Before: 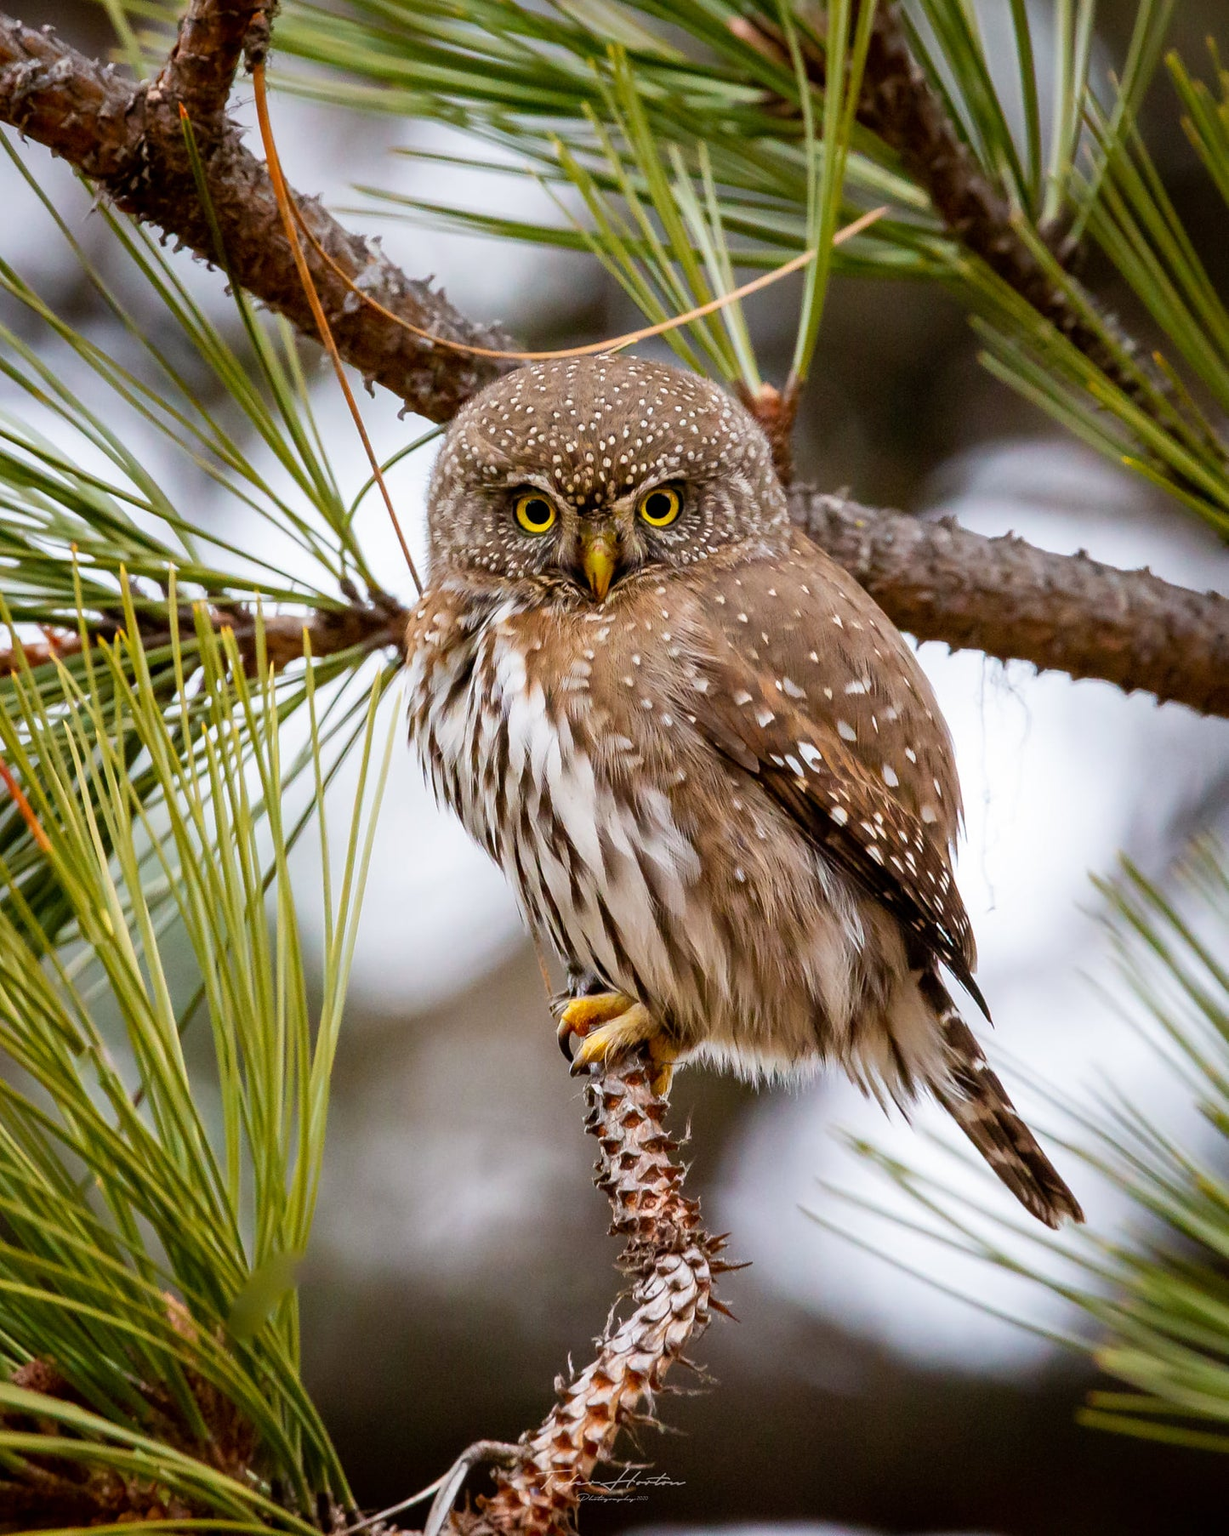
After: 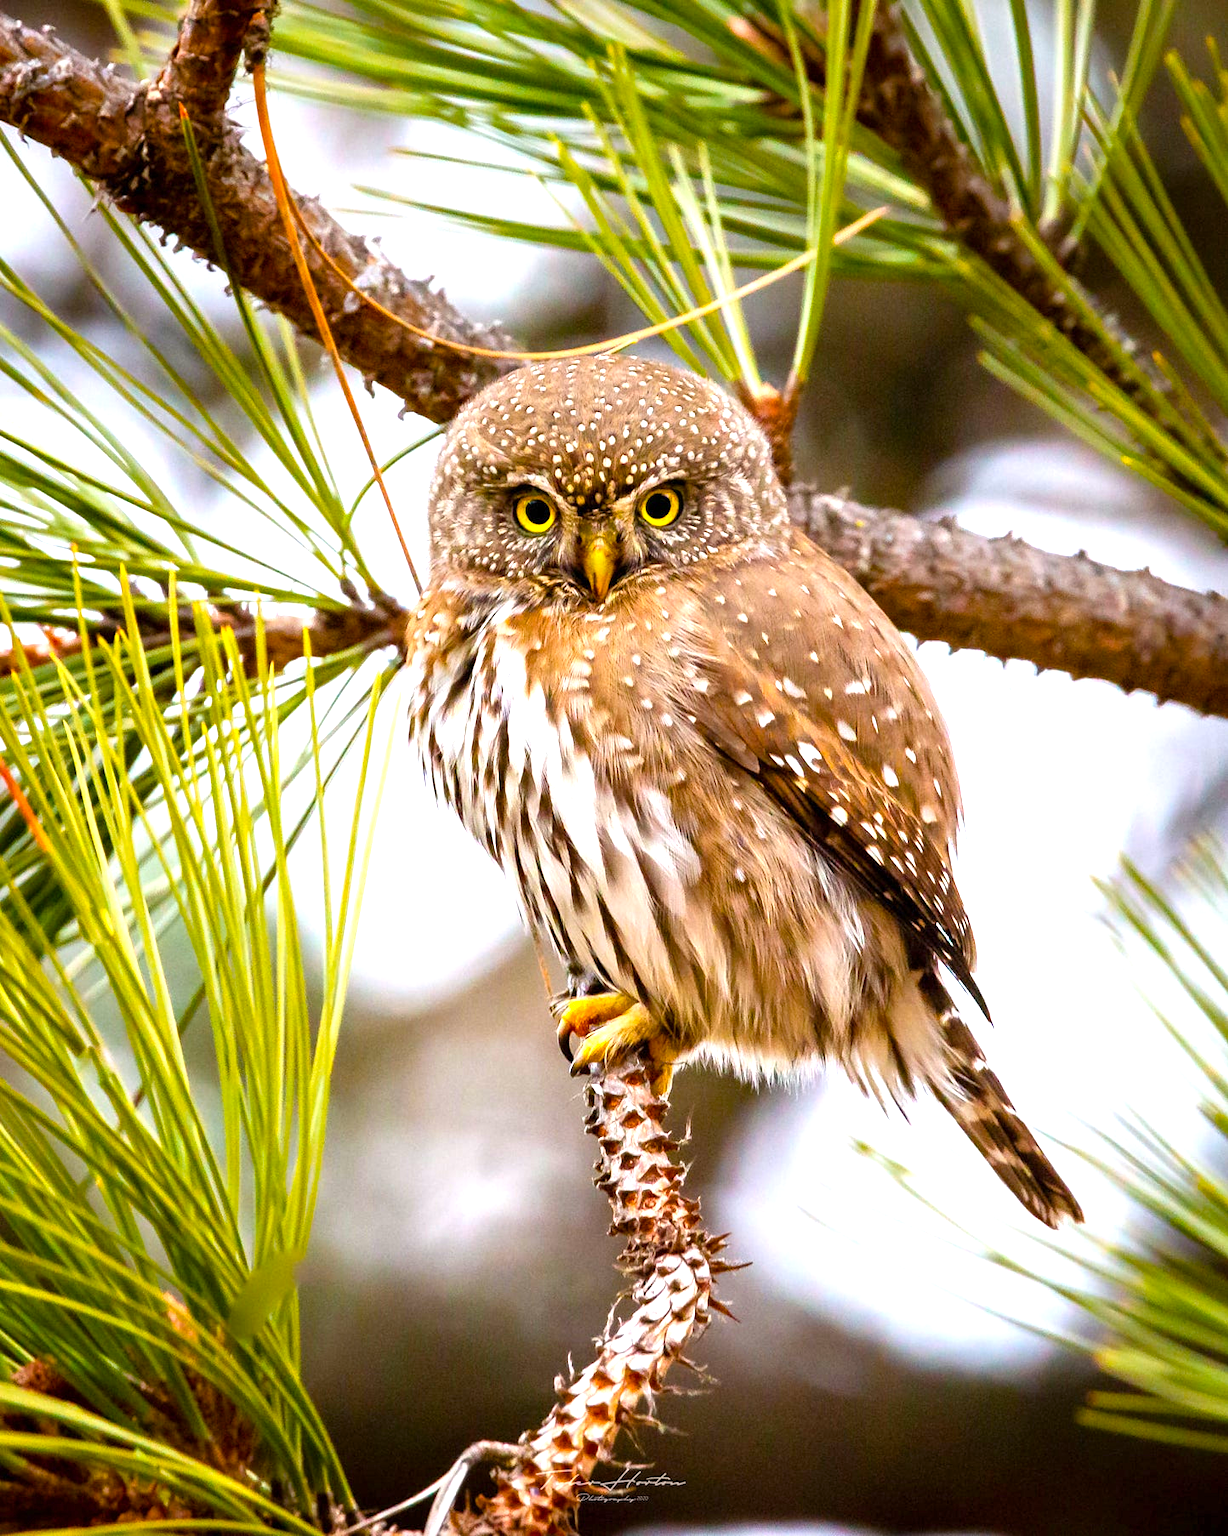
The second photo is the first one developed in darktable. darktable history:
exposure: exposure 1.061 EV, compensate highlight preservation false
color balance rgb: perceptual saturation grading › global saturation 30%, global vibrance 10%
